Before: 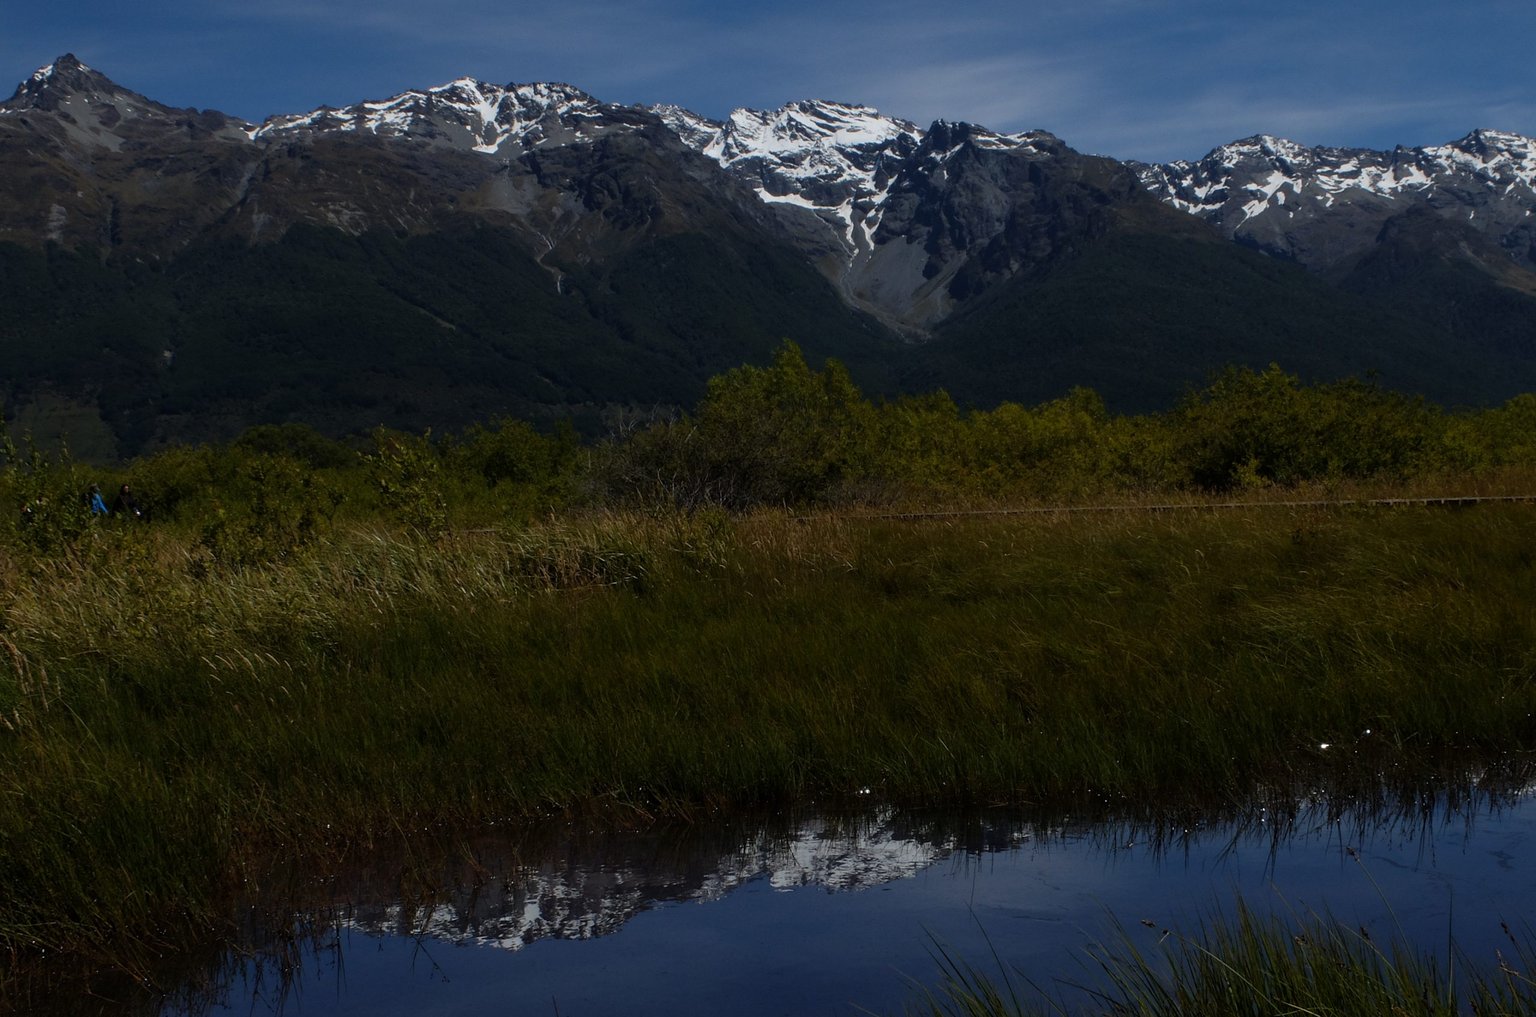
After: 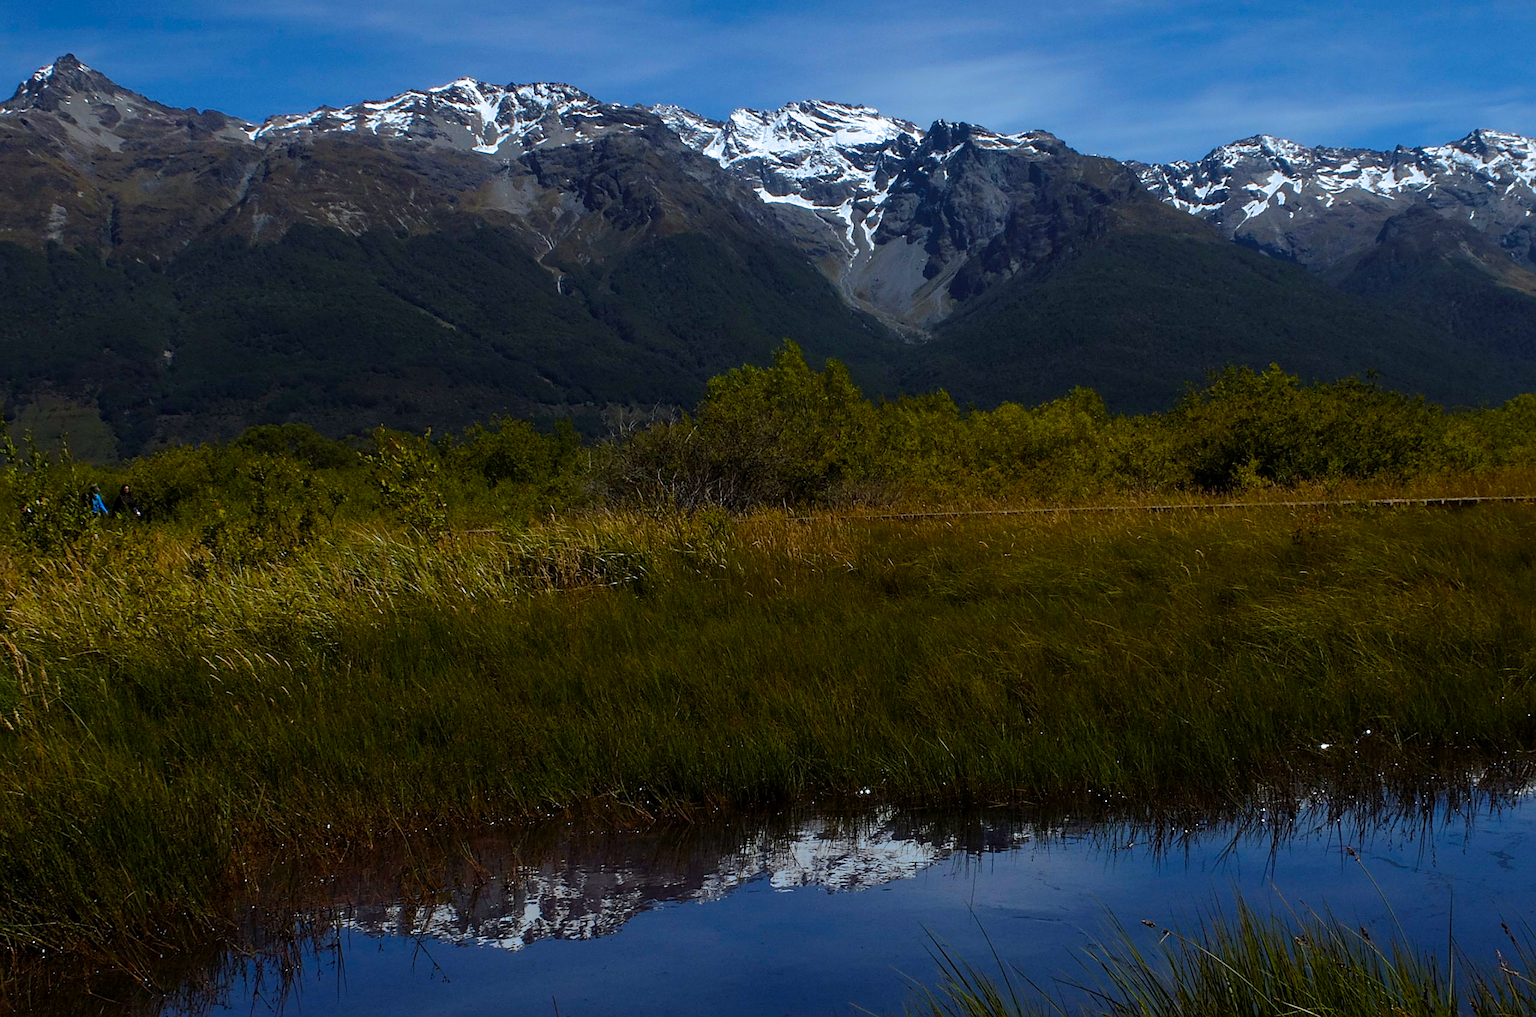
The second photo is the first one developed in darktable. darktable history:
sharpen: on, module defaults
color balance rgb: perceptual saturation grading › global saturation 25%, perceptual brilliance grading › mid-tones 10%, perceptual brilliance grading › shadows 15%, global vibrance 20%
split-toning: shadows › hue 351.18°, shadows › saturation 0.86, highlights › hue 218.82°, highlights › saturation 0.73, balance -19.167
exposure: black level correction 0.001, exposure 0.5 EV, compensate exposure bias true, compensate highlight preservation false
